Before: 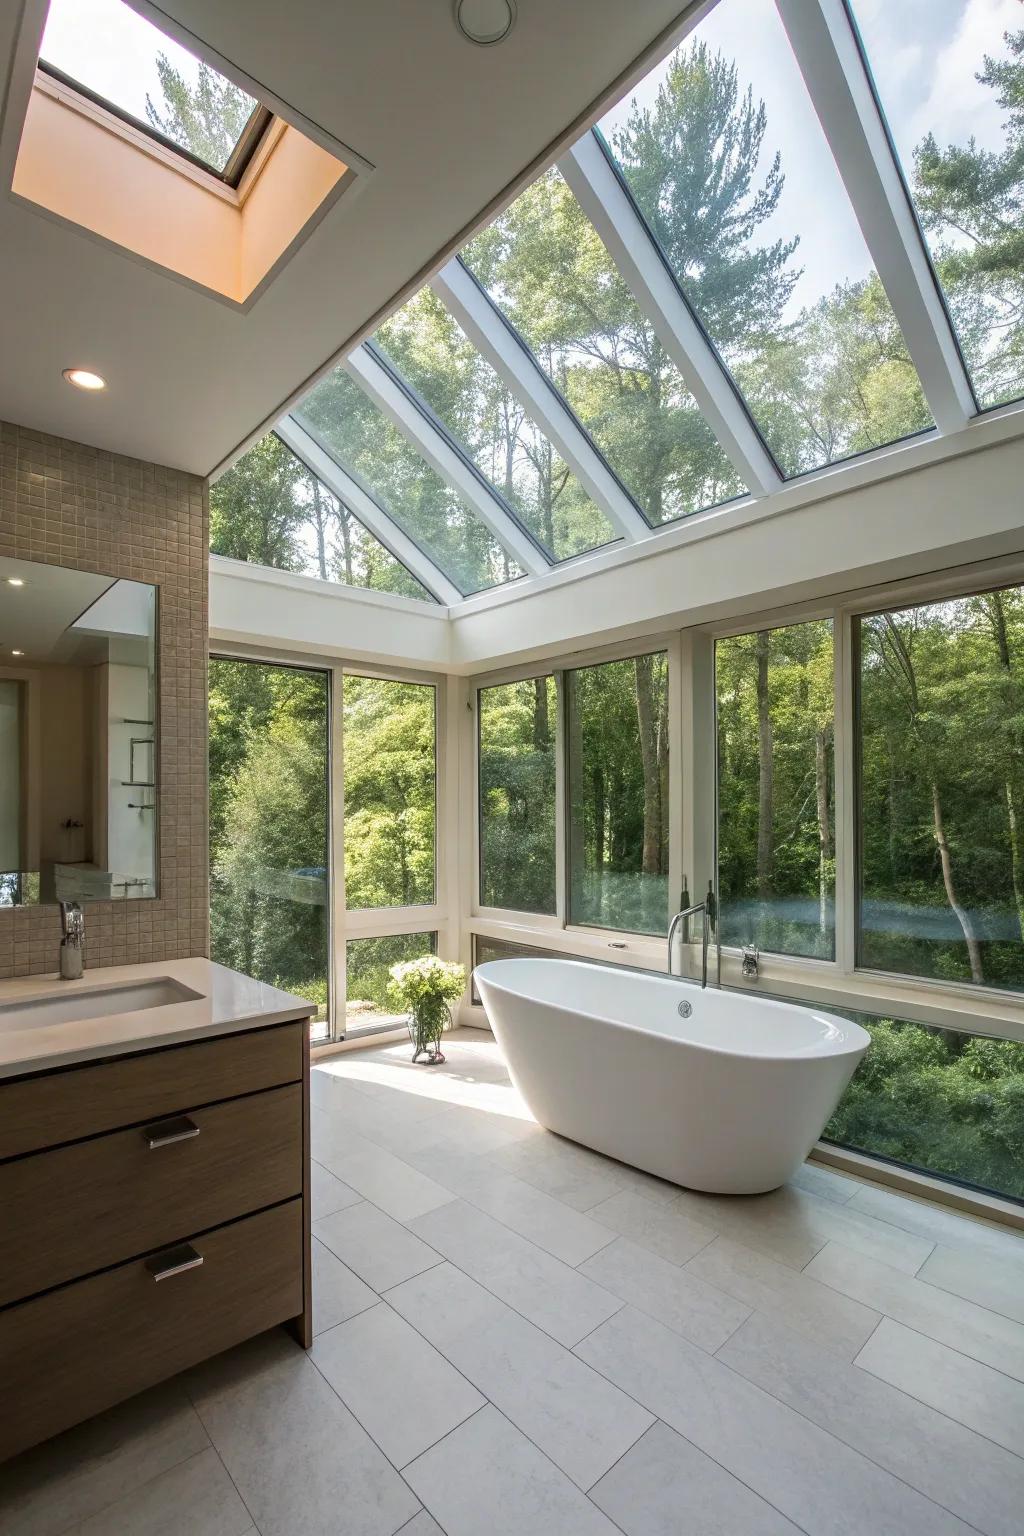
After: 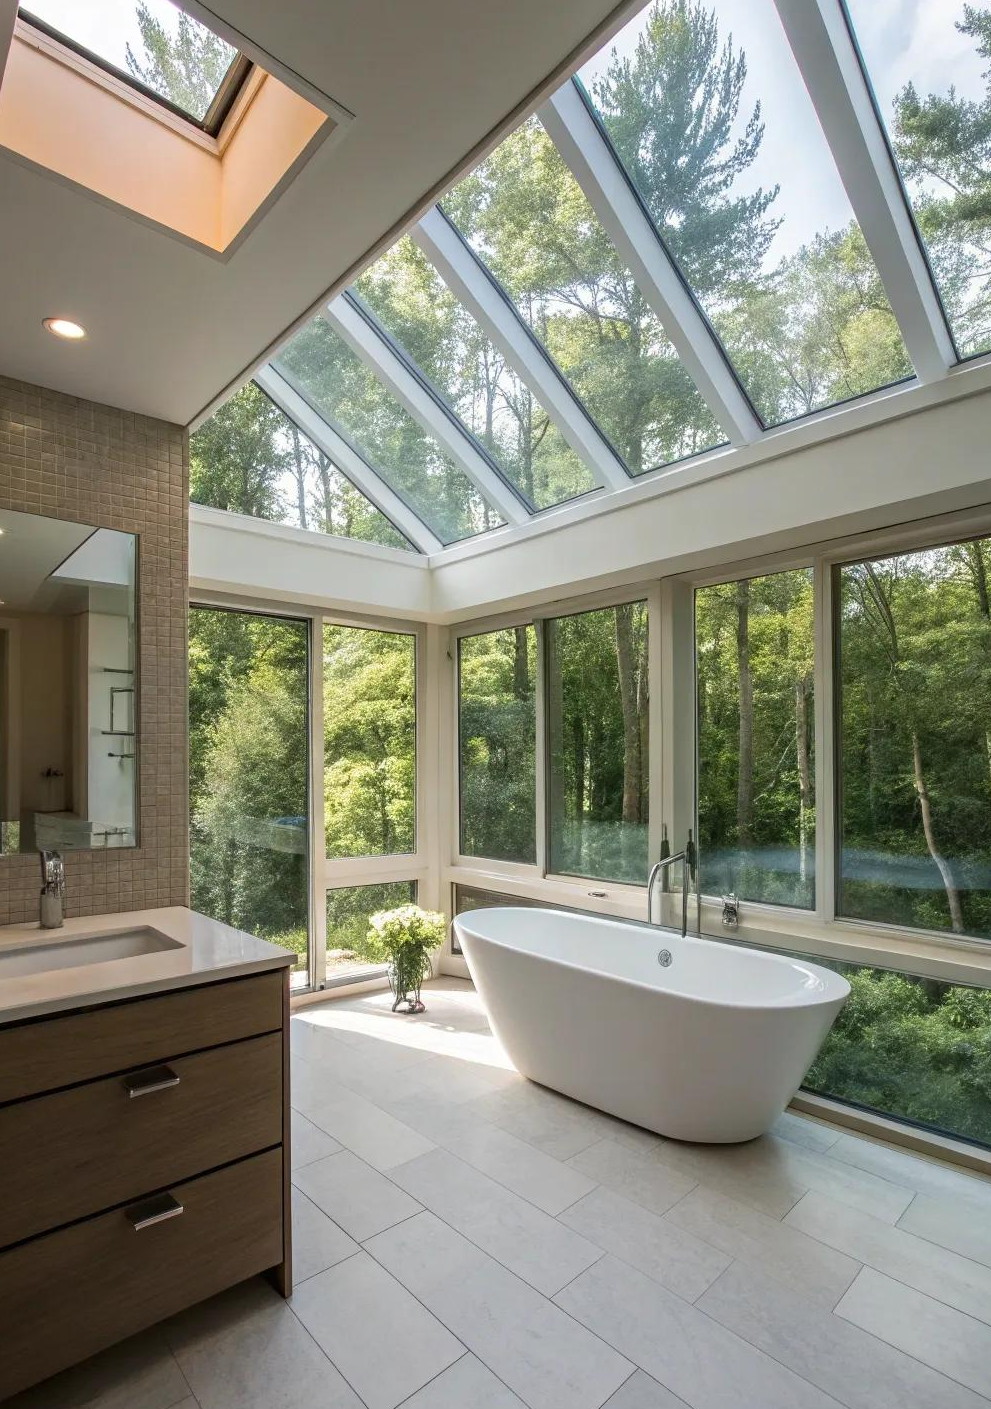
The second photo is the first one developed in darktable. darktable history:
crop: left 1.996%, top 3.339%, right 1.223%, bottom 4.915%
